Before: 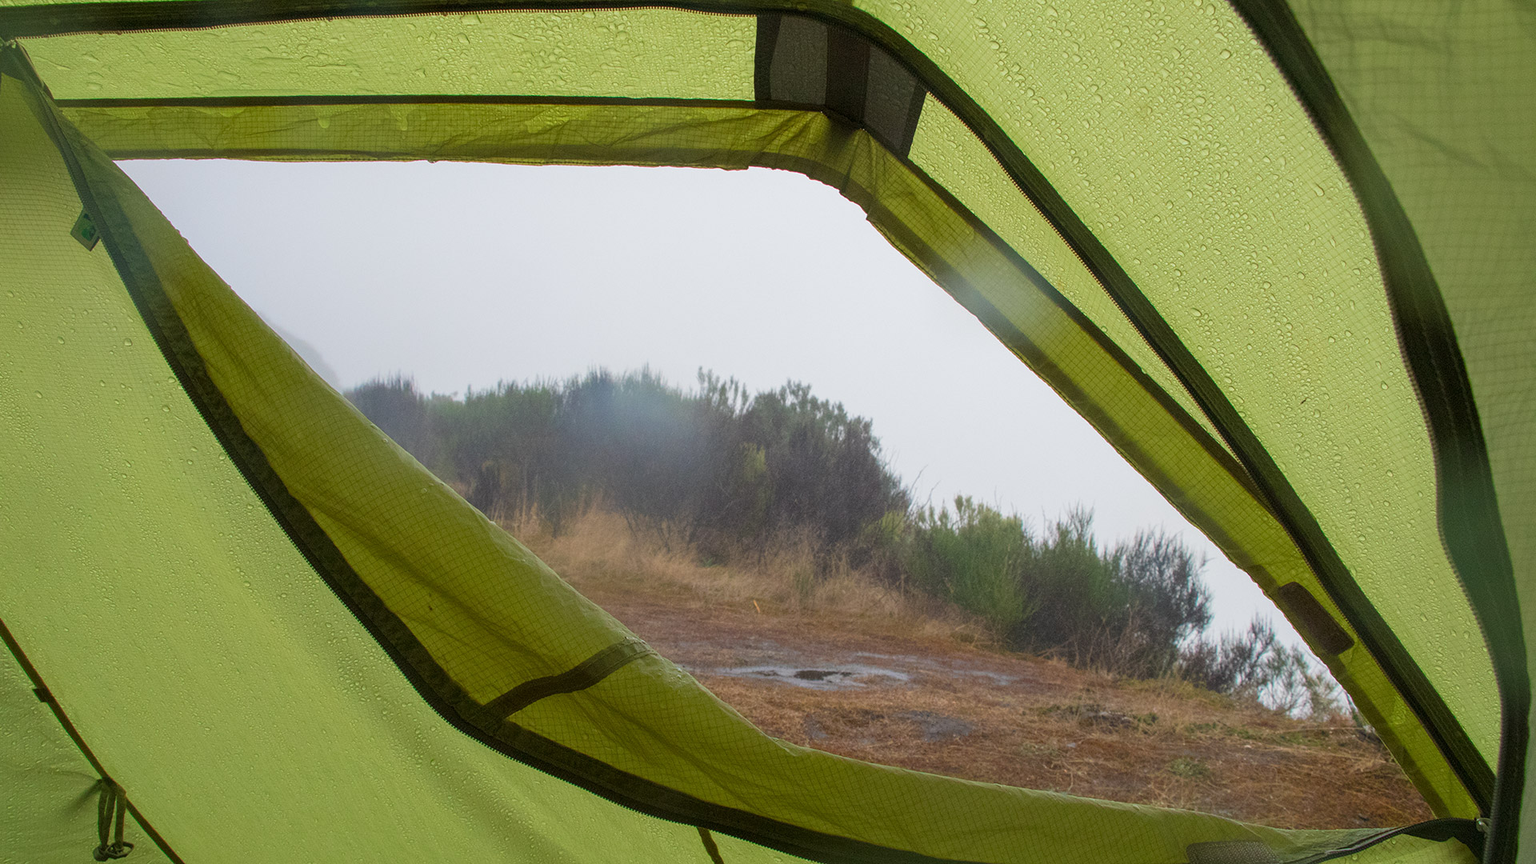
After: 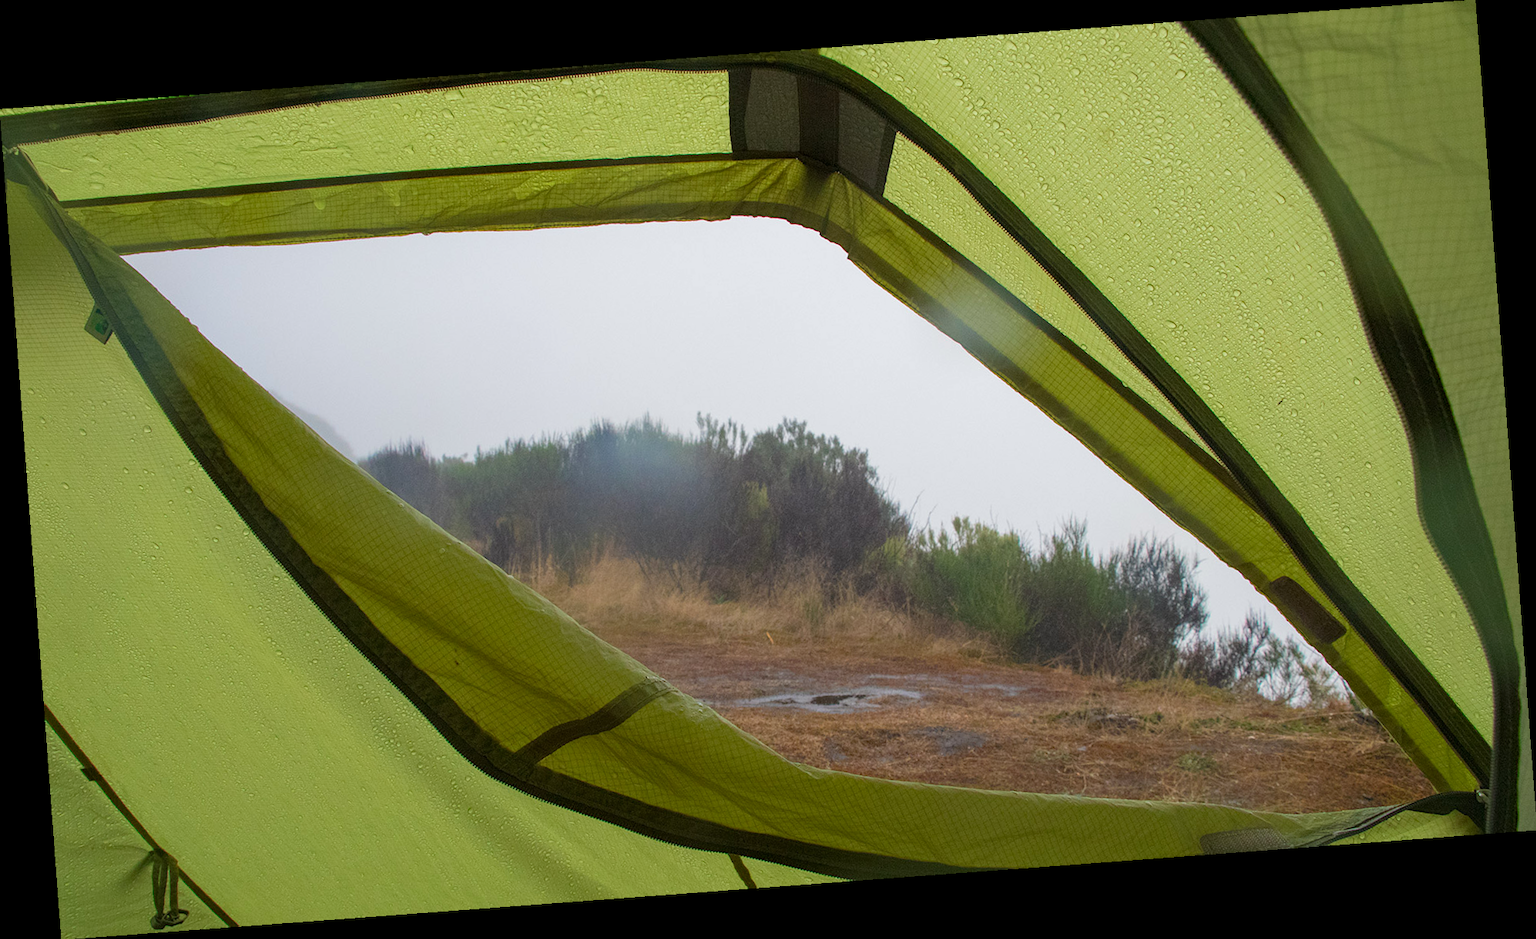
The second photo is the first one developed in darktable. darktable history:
rotate and perspective: rotation -4.25°, automatic cropping off
haze removal: compatibility mode true, adaptive false
base curve: curves: ch0 [(0, 0) (0.989, 0.992)], preserve colors none
